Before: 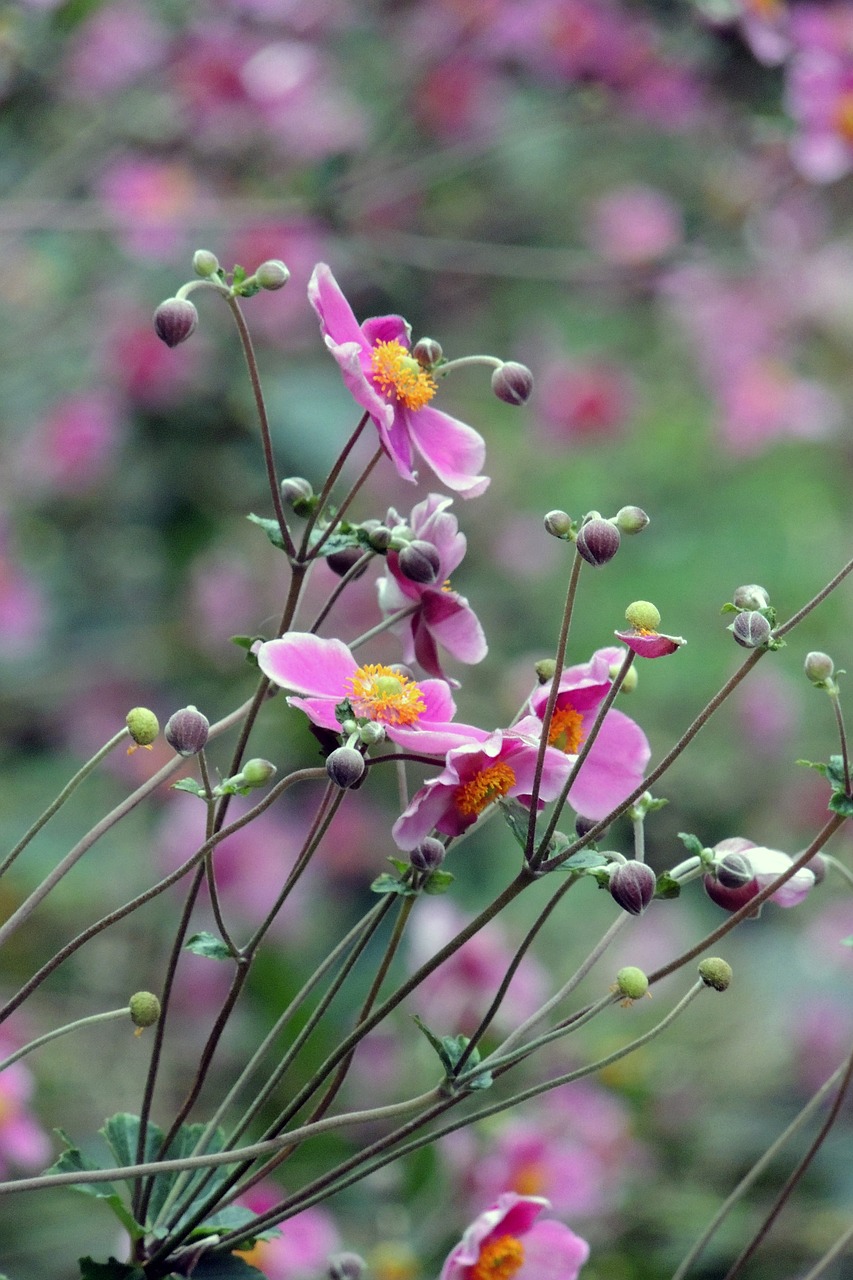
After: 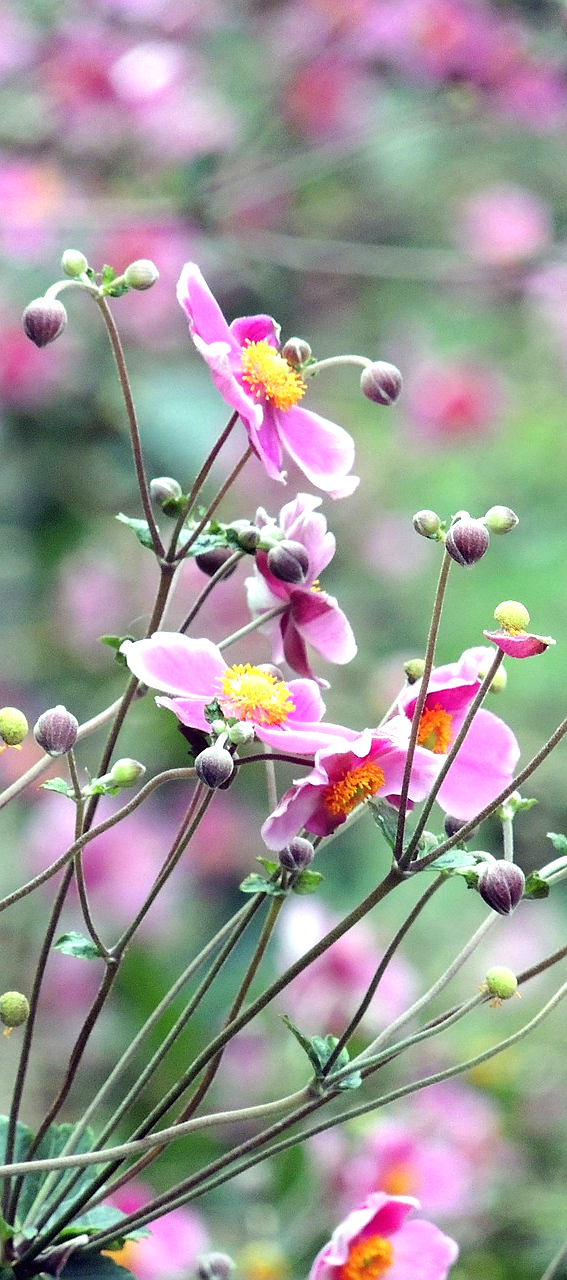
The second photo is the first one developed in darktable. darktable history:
exposure: black level correction 0, exposure 1.001 EV, compensate highlight preservation false
crop and rotate: left 15.445%, right 18.004%
tone equalizer: edges refinement/feathering 500, mask exposure compensation -1.57 EV, preserve details no
sharpen: radius 1.002, threshold 0.927
